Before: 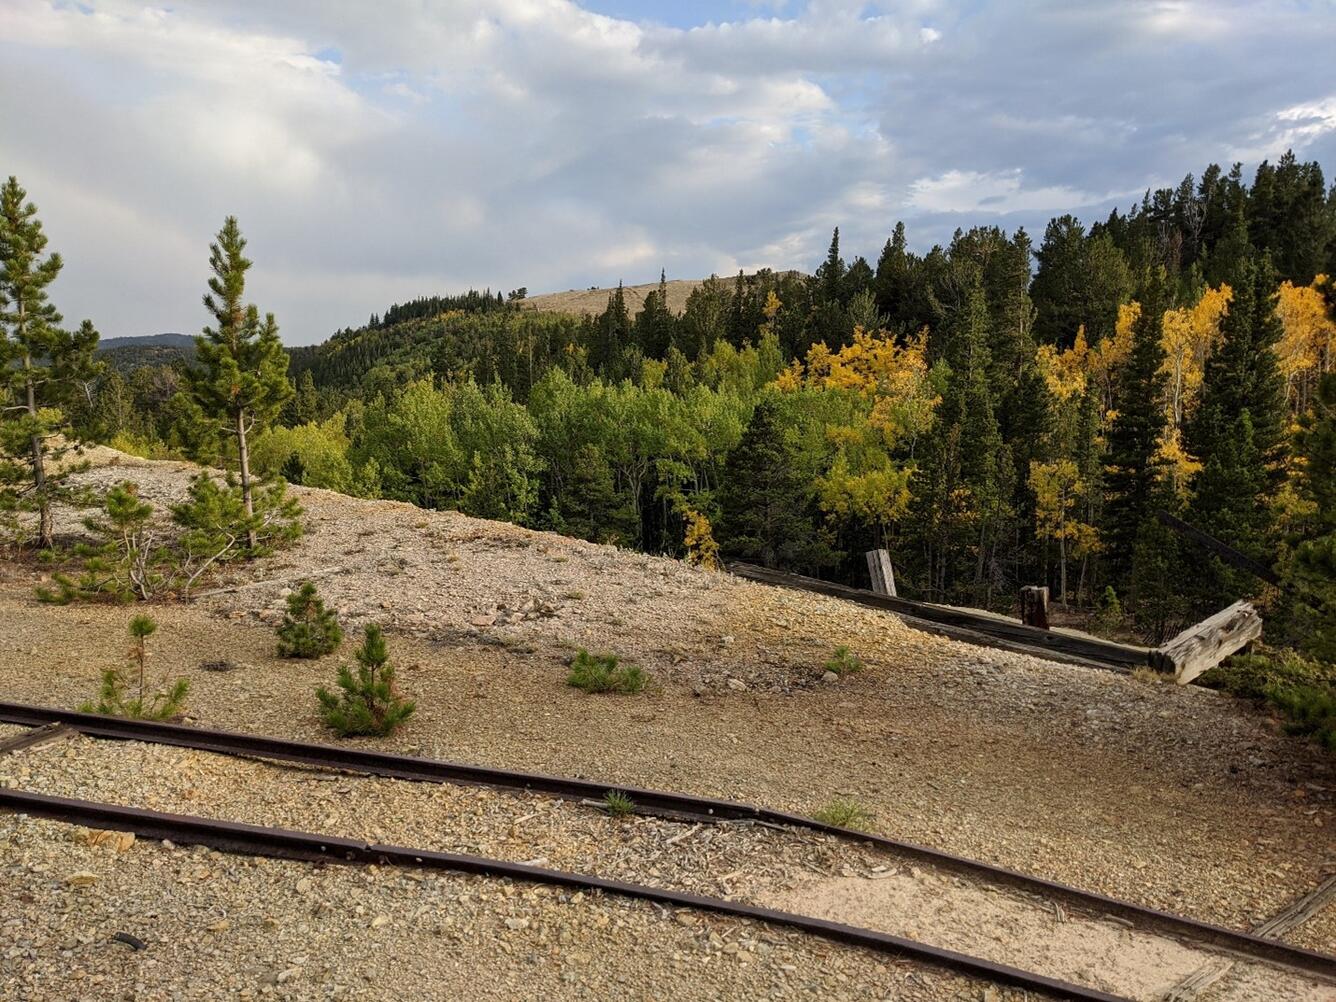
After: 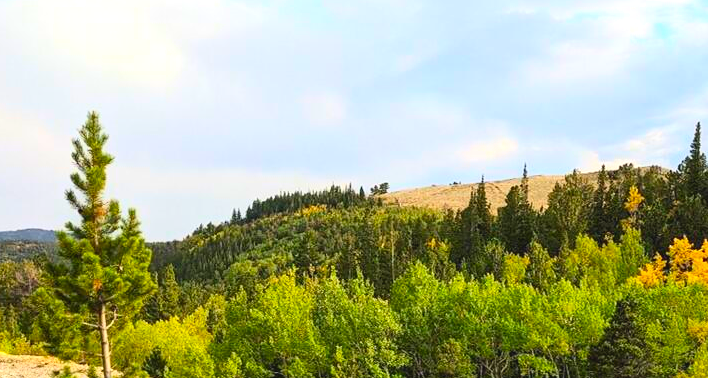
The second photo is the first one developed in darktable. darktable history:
contrast brightness saturation: contrast 0.2, brightness 0.196, saturation 0.818
exposure: black level correction -0.002, exposure 0.545 EV, compensate highlight preservation false
crop: left 10.378%, top 10.54%, right 36.591%, bottom 51.718%
